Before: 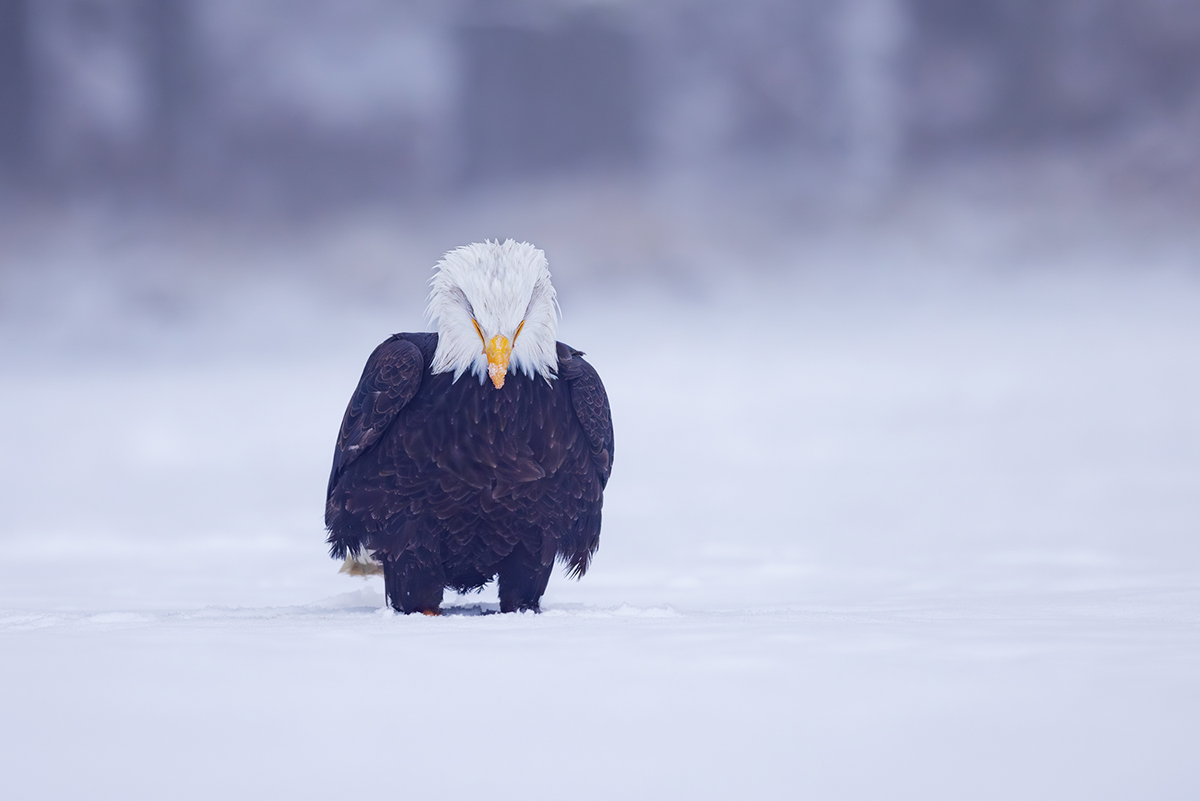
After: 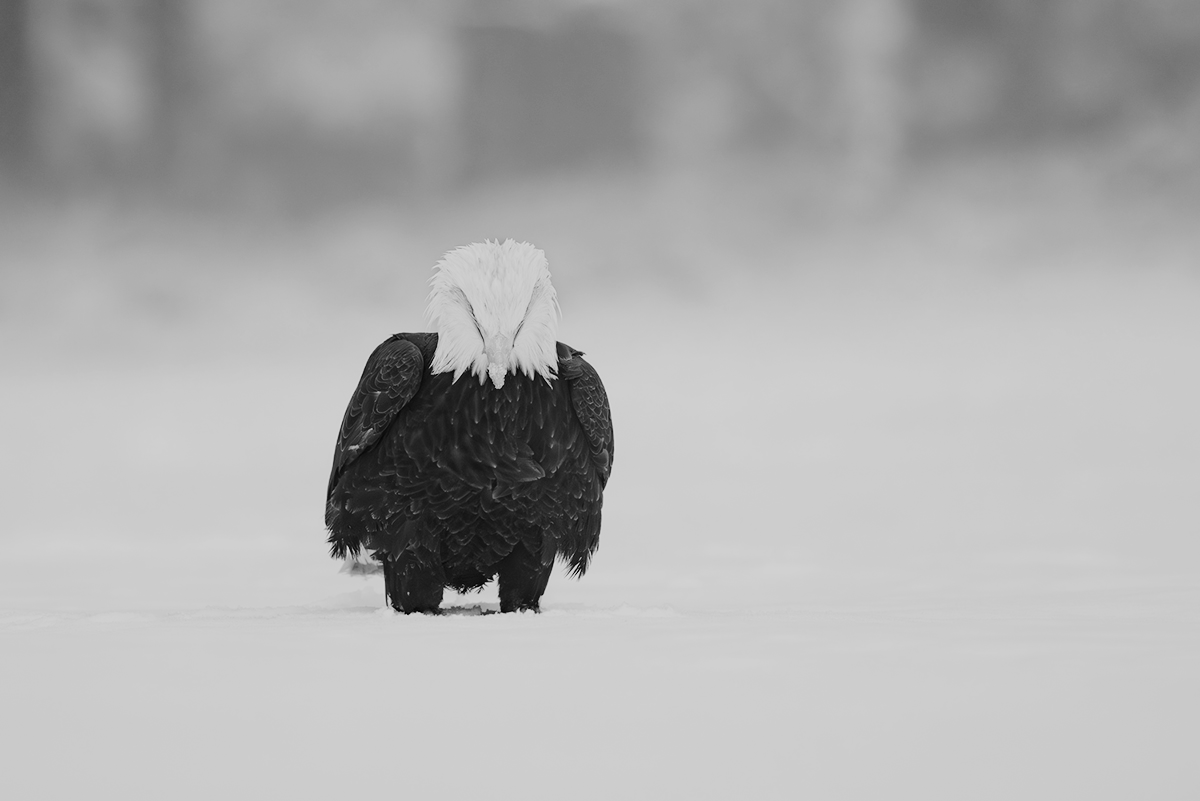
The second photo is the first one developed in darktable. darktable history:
color correction: highlights a* 2.72, highlights b* 22.8
filmic rgb: black relative exposure -7.15 EV, white relative exposure 5.36 EV, hardness 3.02, color science v6 (2022)
tone curve: curves: ch0 [(0, 0) (0.071, 0.047) (0.266, 0.26) (0.483, 0.554) (0.753, 0.811) (1, 0.983)]; ch1 [(0, 0) (0.346, 0.307) (0.408, 0.387) (0.463, 0.465) (0.482, 0.493) (0.502, 0.499) (0.517, 0.502) (0.55, 0.548) (0.597, 0.61) (0.651, 0.698) (1, 1)]; ch2 [(0, 0) (0.346, 0.34) (0.434, 0.46) (0.485, 0.494) (0.5, 0.498) (0.517, 0.506) (0.526, 0.545) (0.583, 0.61) (0.625, 0.659) (1, 1)], color space Lab, independent channels, preserve colors none
monochrome: on, module defaults
